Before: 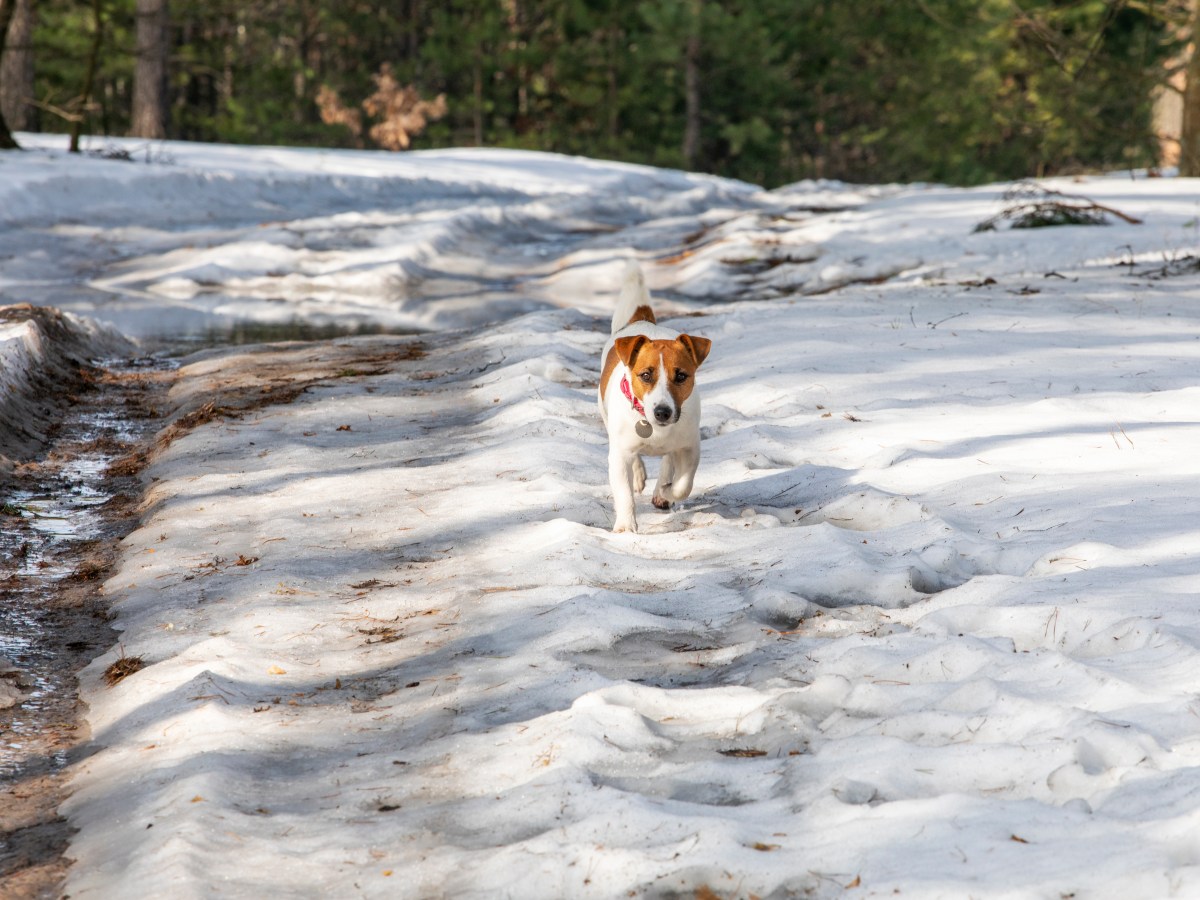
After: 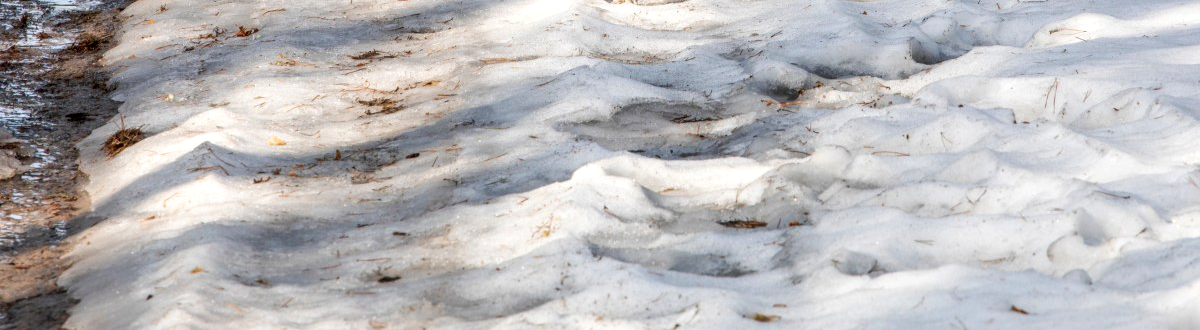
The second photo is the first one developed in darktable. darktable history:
crop and rotate: top 58.887%, bottom 4.439%
local contrast: on, module defaults
color correction: highlights b* -0.01, saturation 1.13
